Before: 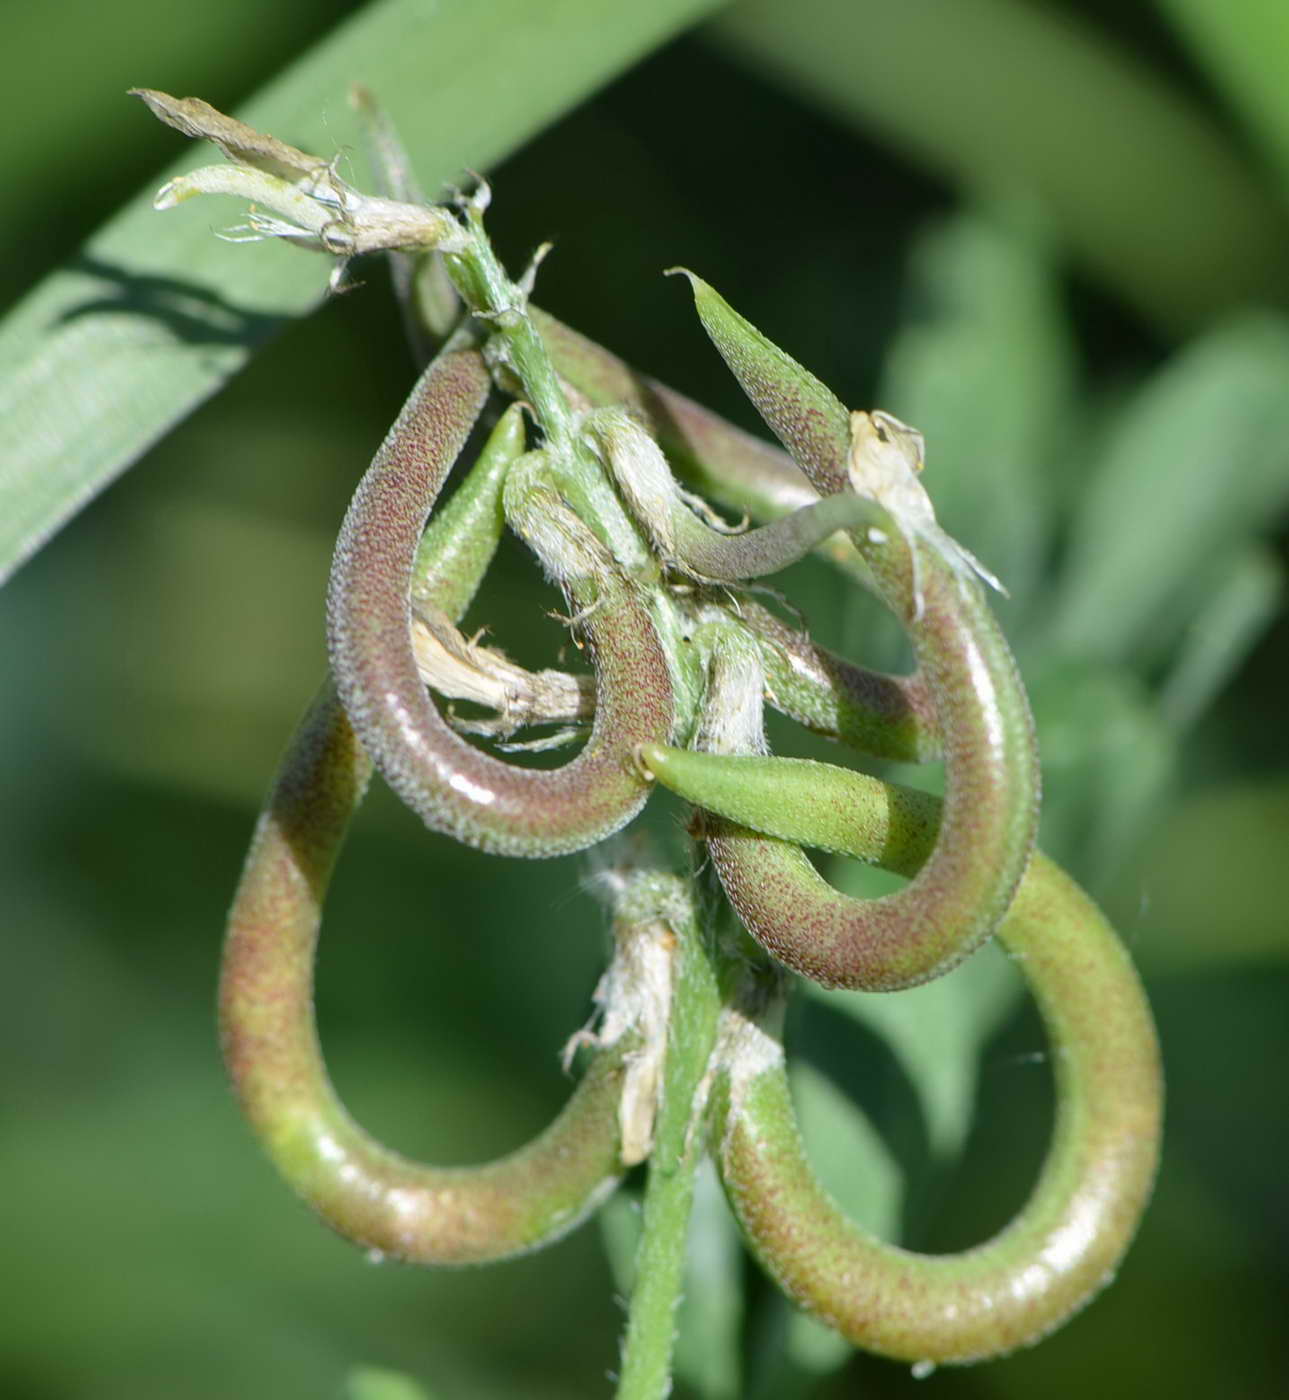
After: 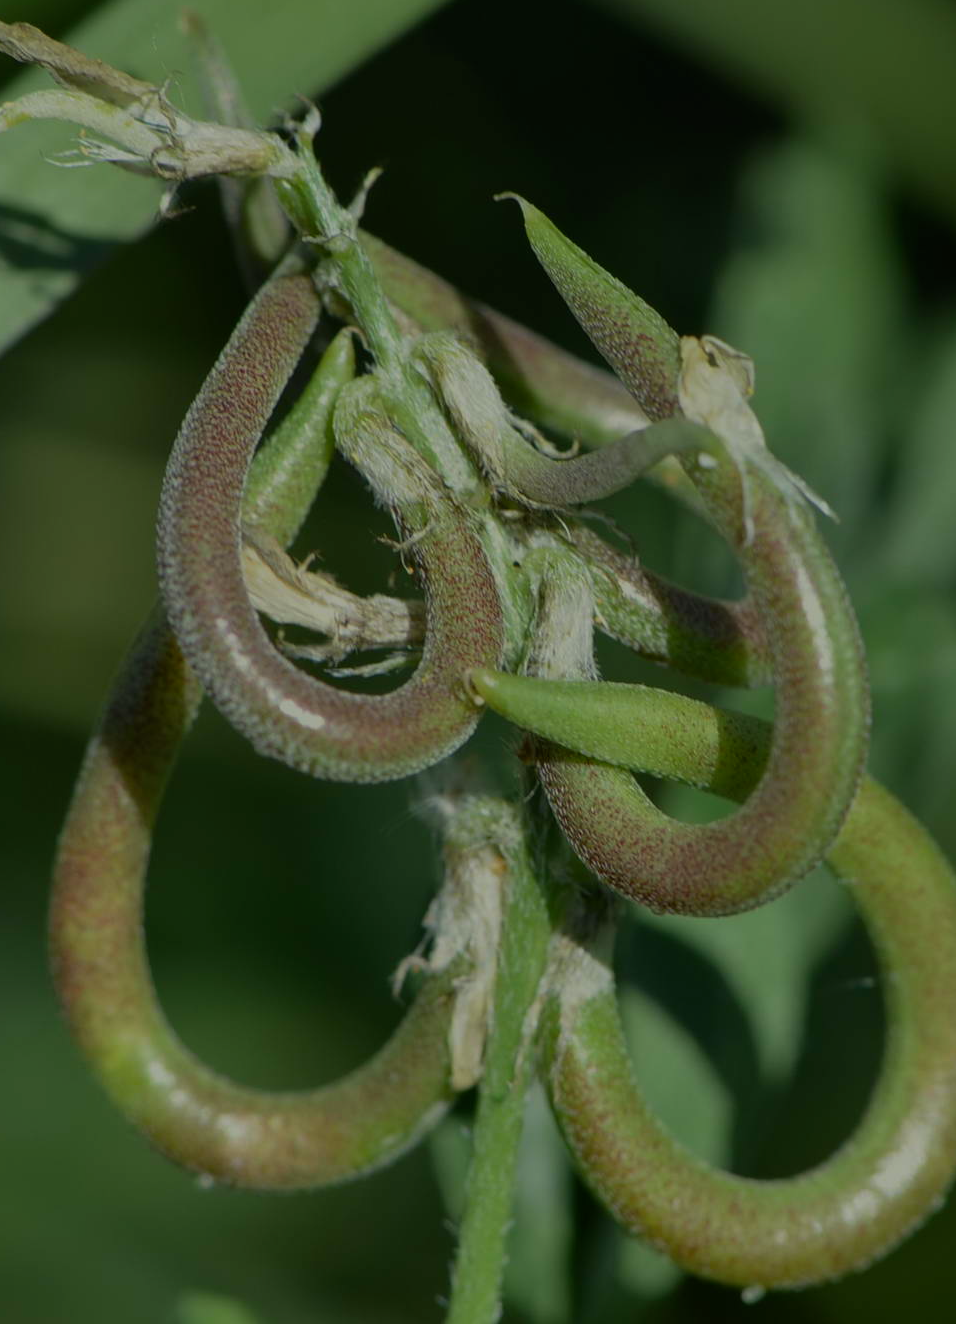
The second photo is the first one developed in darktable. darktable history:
exposure: exposure -1.397 EV, compensate highlight preservation false
color correction: highlights a* -5.9, highlights b* 11.21
crop and rotate: left 13.193%, top 5.401%, right 12.567%
